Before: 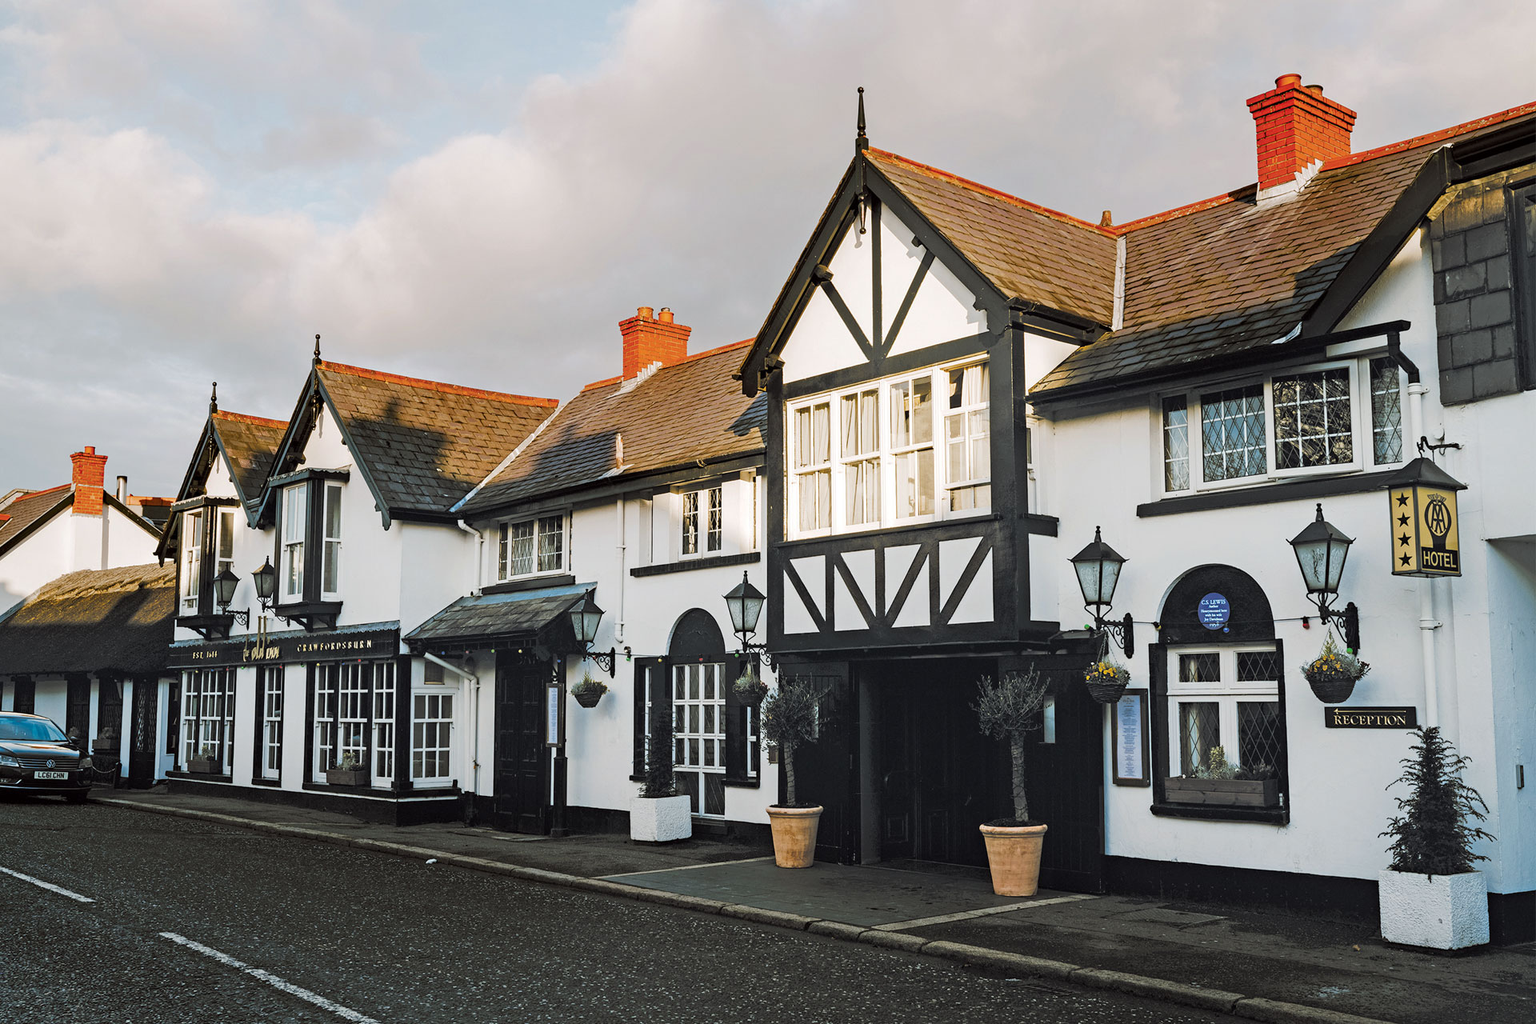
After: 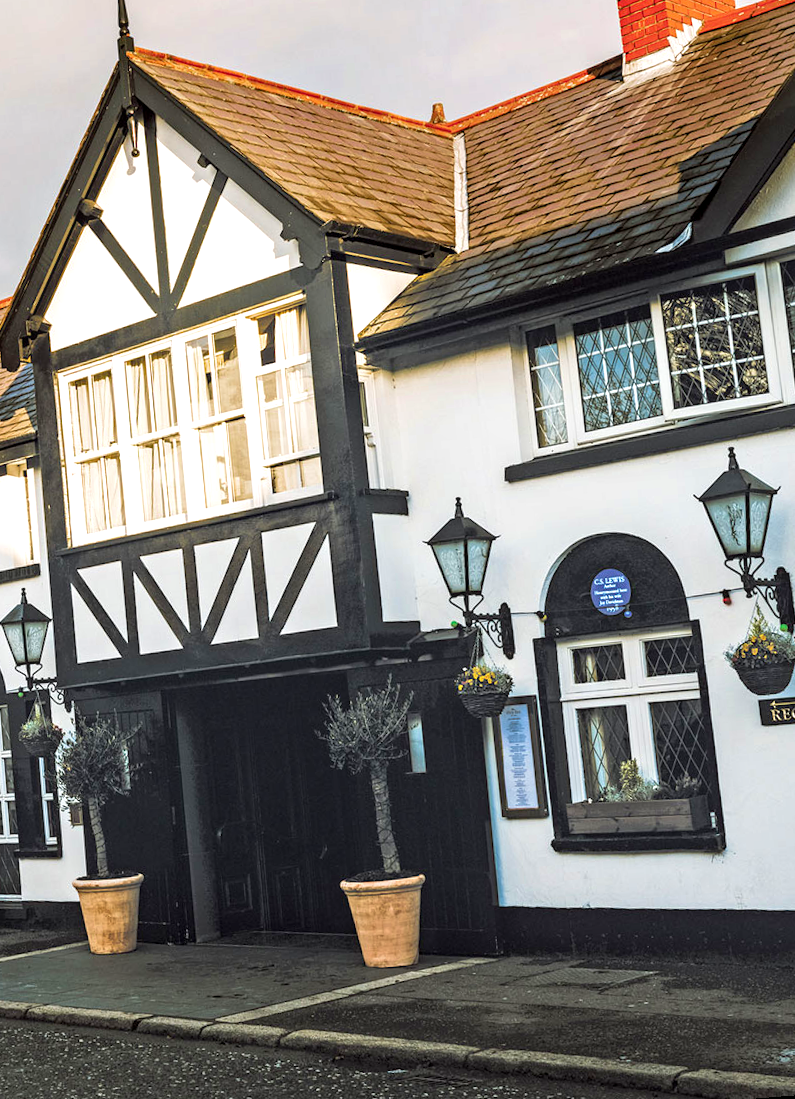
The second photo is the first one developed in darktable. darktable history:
crop: left 47.628%, top 6.643%, right 7.874%
local contrast: on, module defaults
rotate and perspective: rotation -4.57°, crop left 0.054, crop right 0.944, crop top 0.087, crop bottom 0.914
exposure: black level correction 0.001, exposure 0.5 EV, compensate exposure bias true, compensate highlight preservation false
velvia: on, module defaults
